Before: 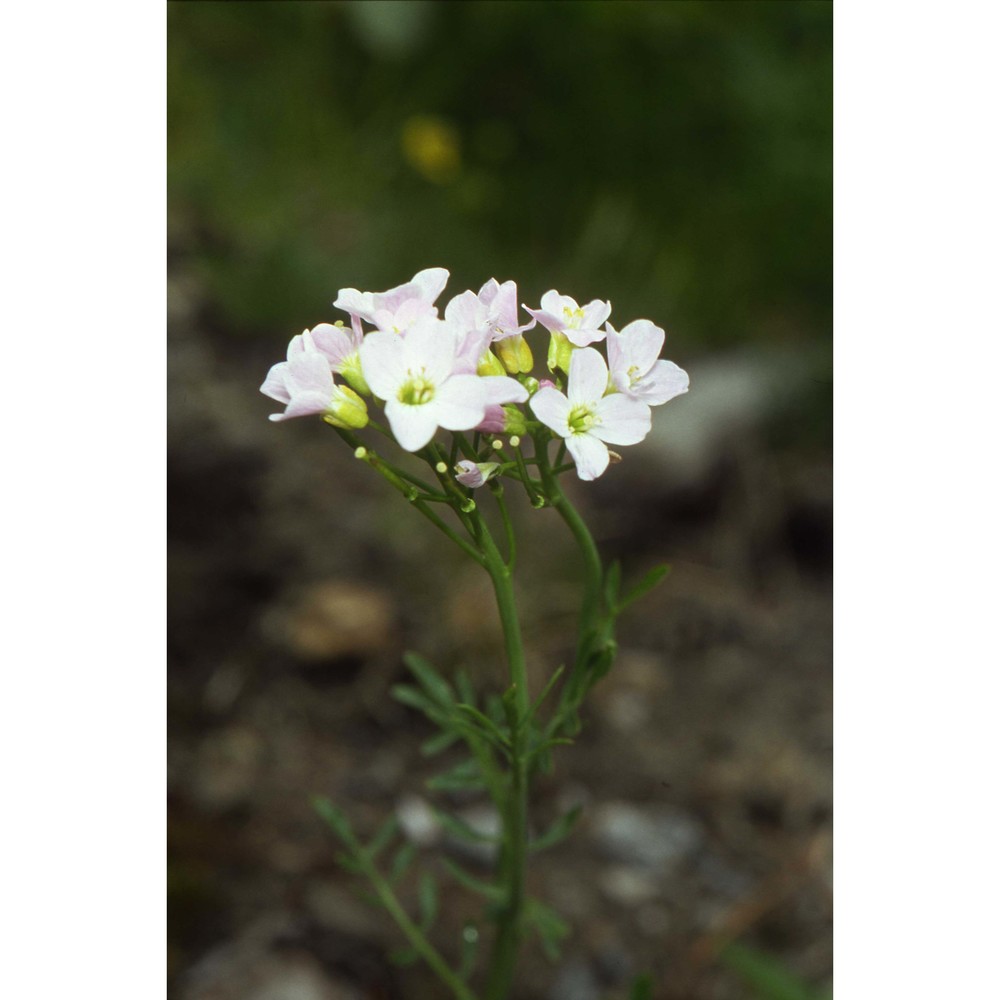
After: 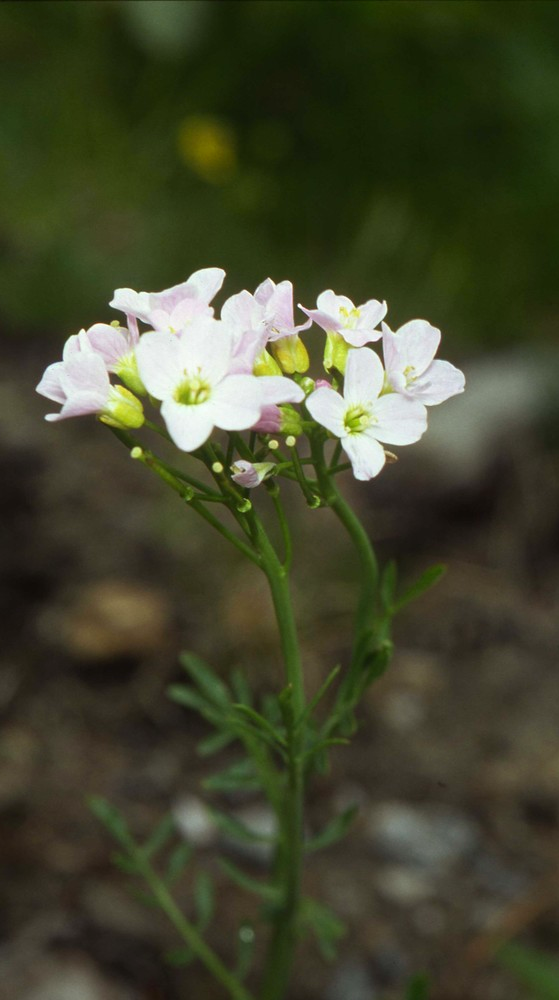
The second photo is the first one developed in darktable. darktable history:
crop and rotate: left 22.436%, right 21.583%
contrast brightness saturation: contrast 0.038, saturation 0.067
